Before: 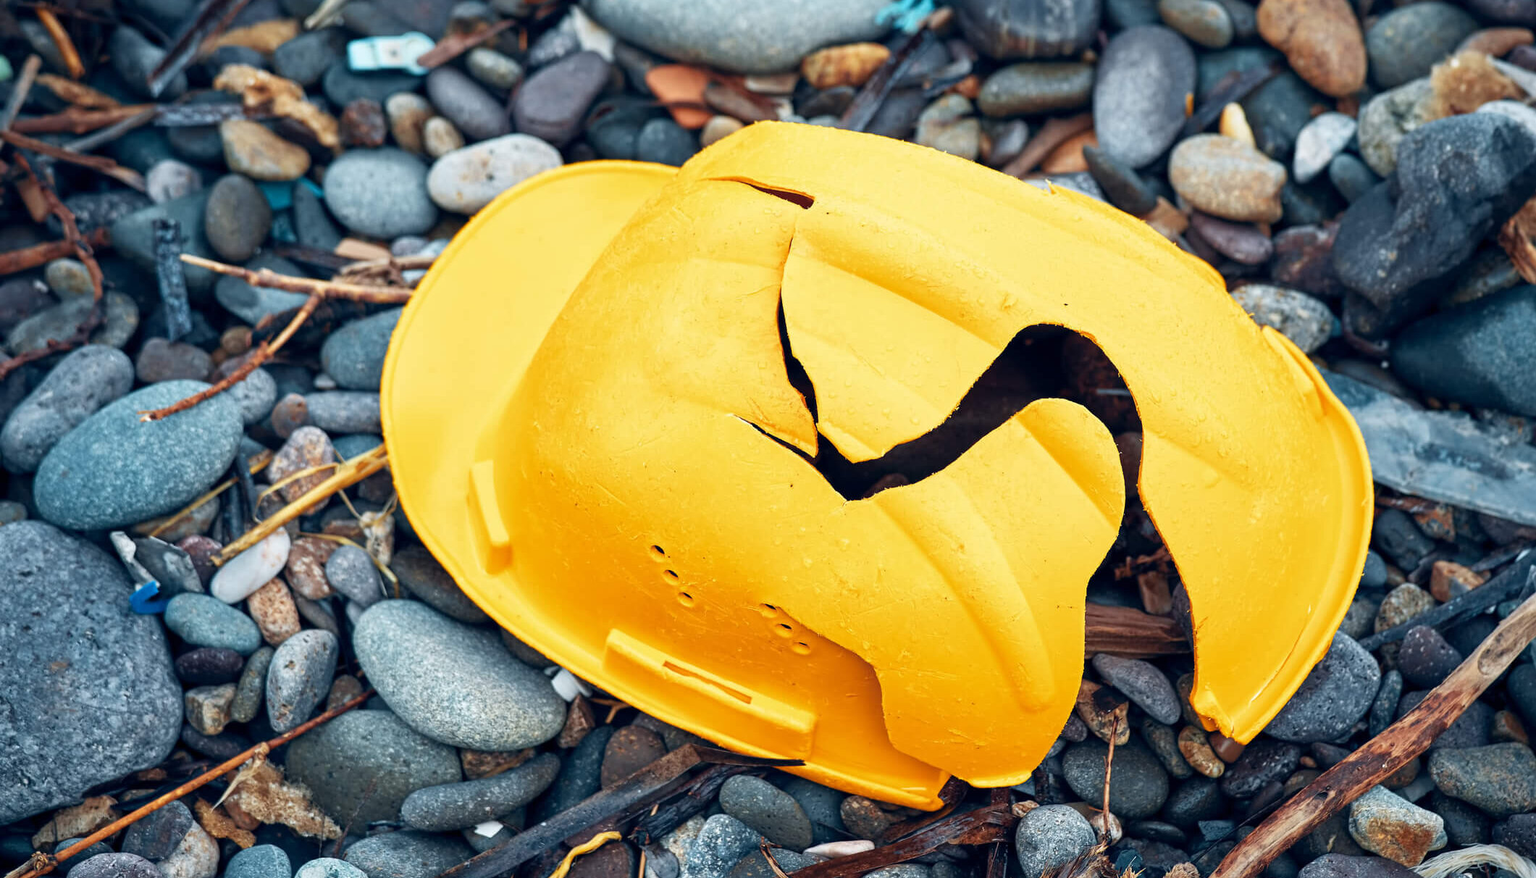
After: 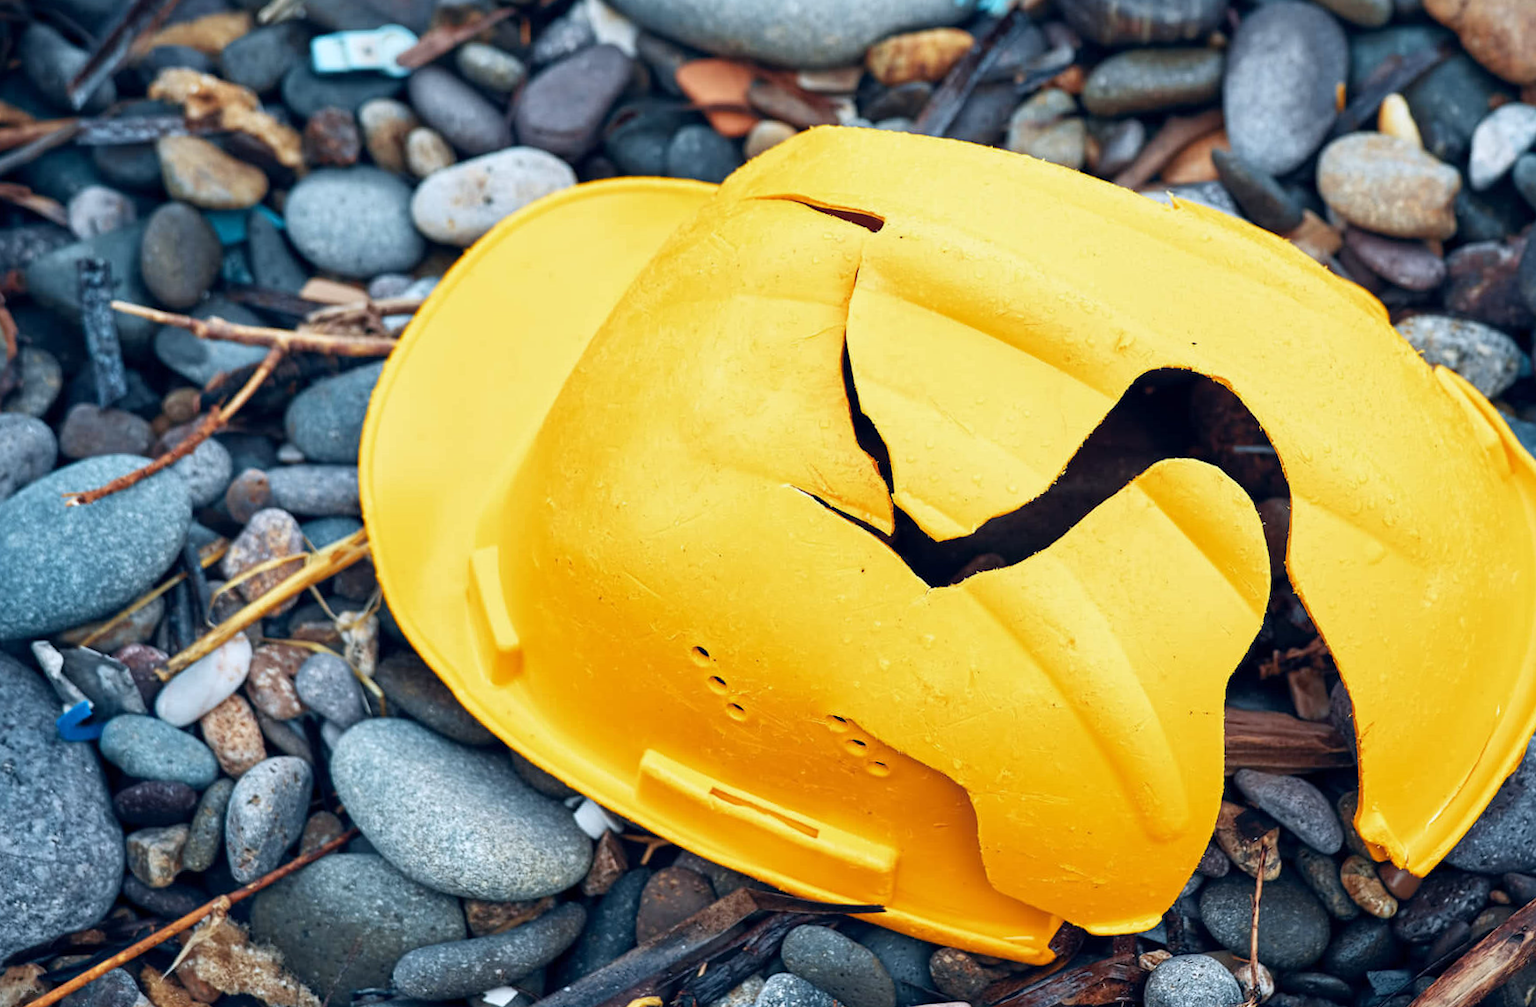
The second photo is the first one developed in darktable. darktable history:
crop and rotate: angle 1°, left 4.281%, top 0.642%, right 11.383%, bottom 2.486%
white balance: red 0.976, blue 1.04
